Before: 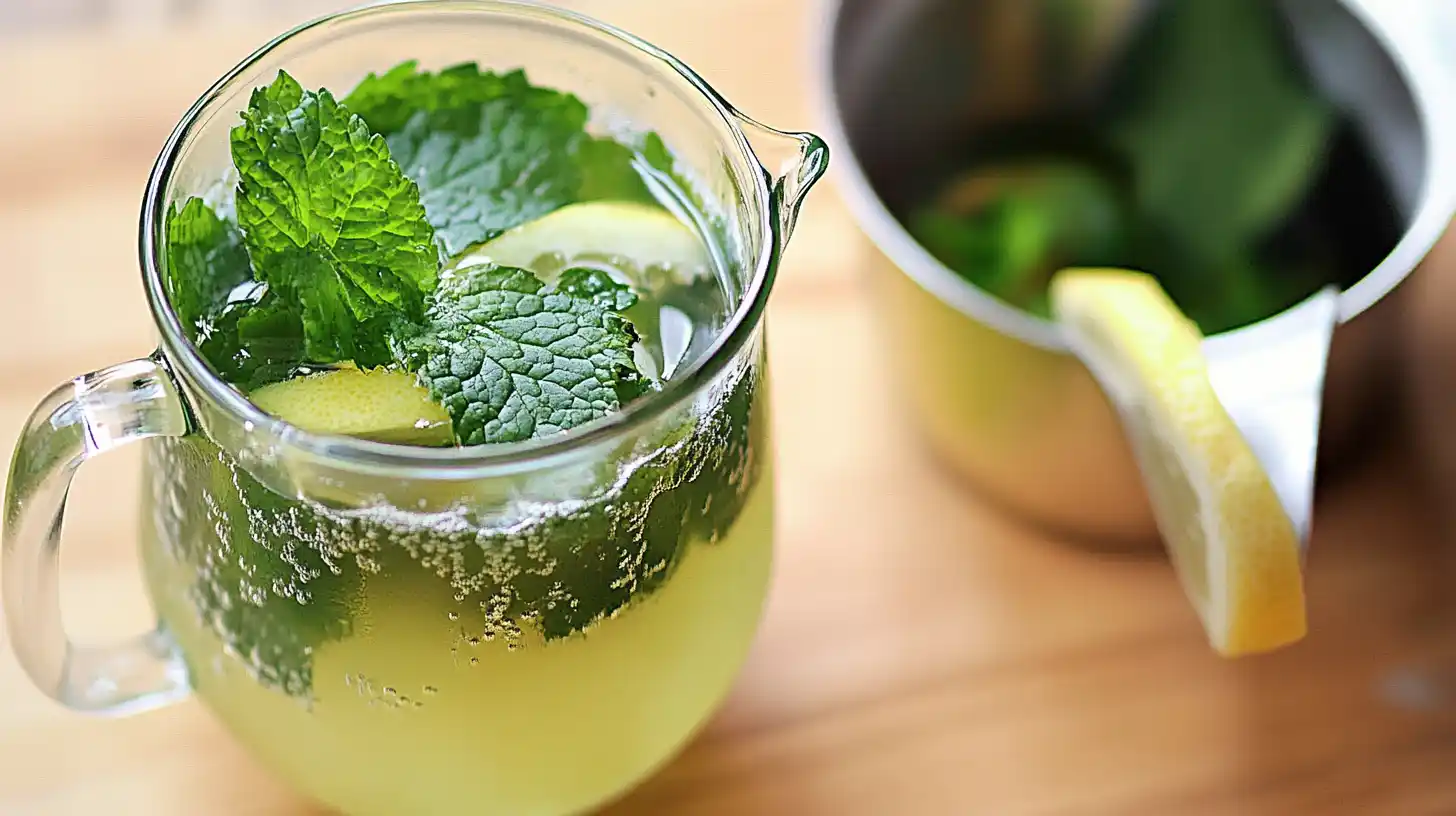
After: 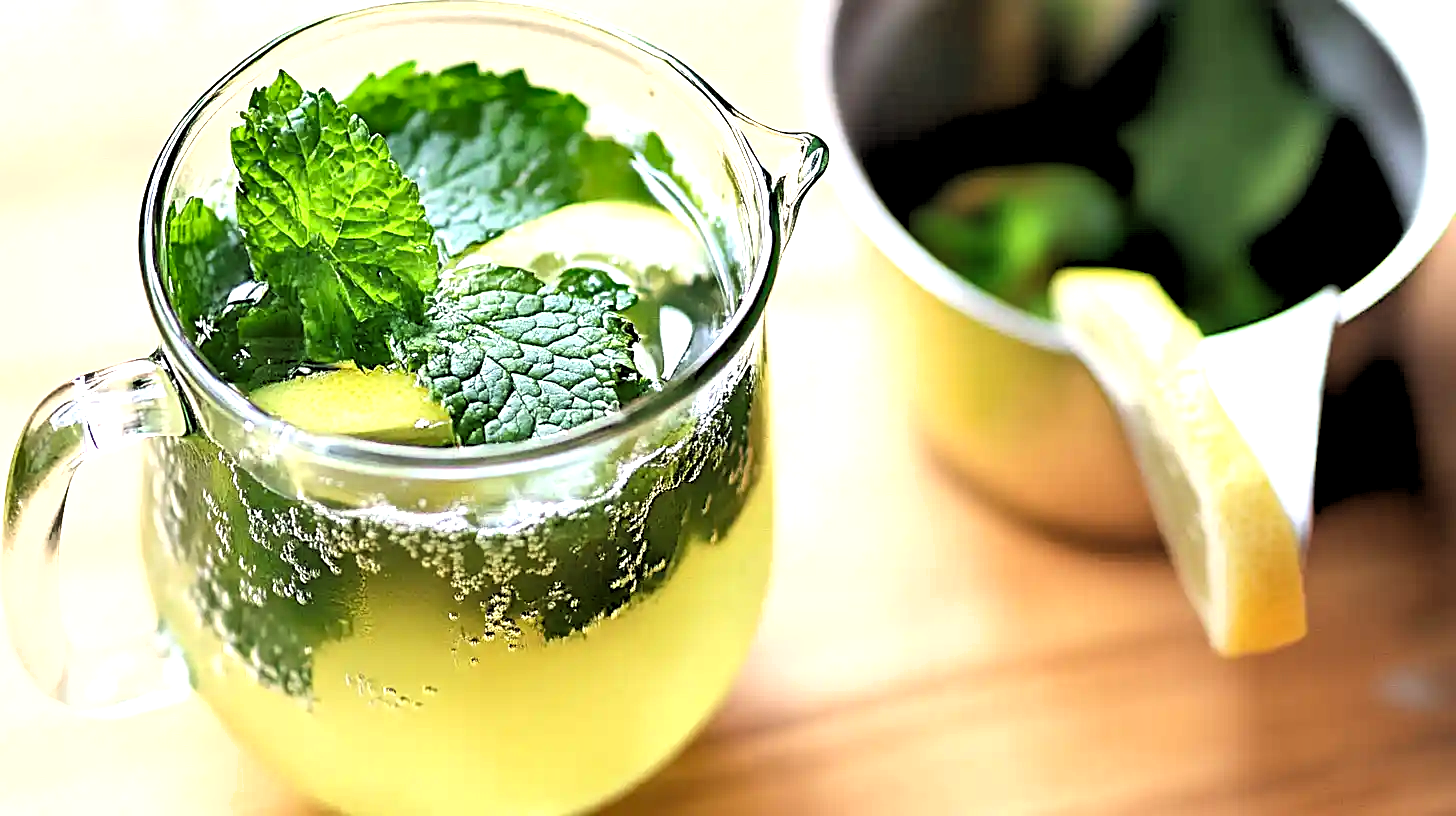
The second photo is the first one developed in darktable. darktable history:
rgb levels: levels [[0.034, 0.472, 0.904], [0, 0.5, 1], [0, 0.5, 1]]
shadows and highlights: shadows 35, highlights -35, soften with gaussian
exposure: exposure 0.77 EV, compensate highlight preservation false
